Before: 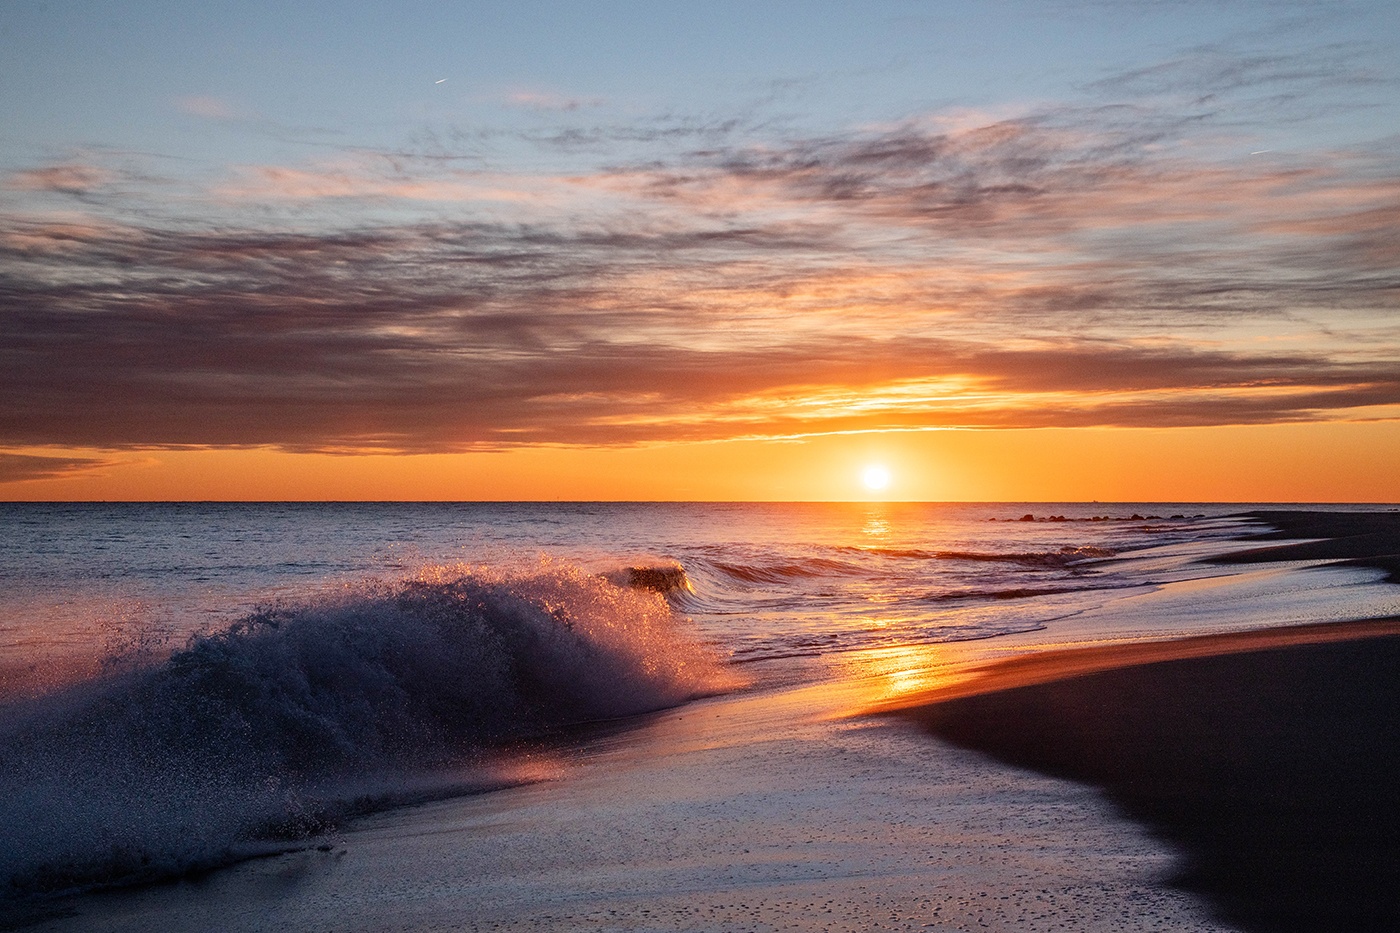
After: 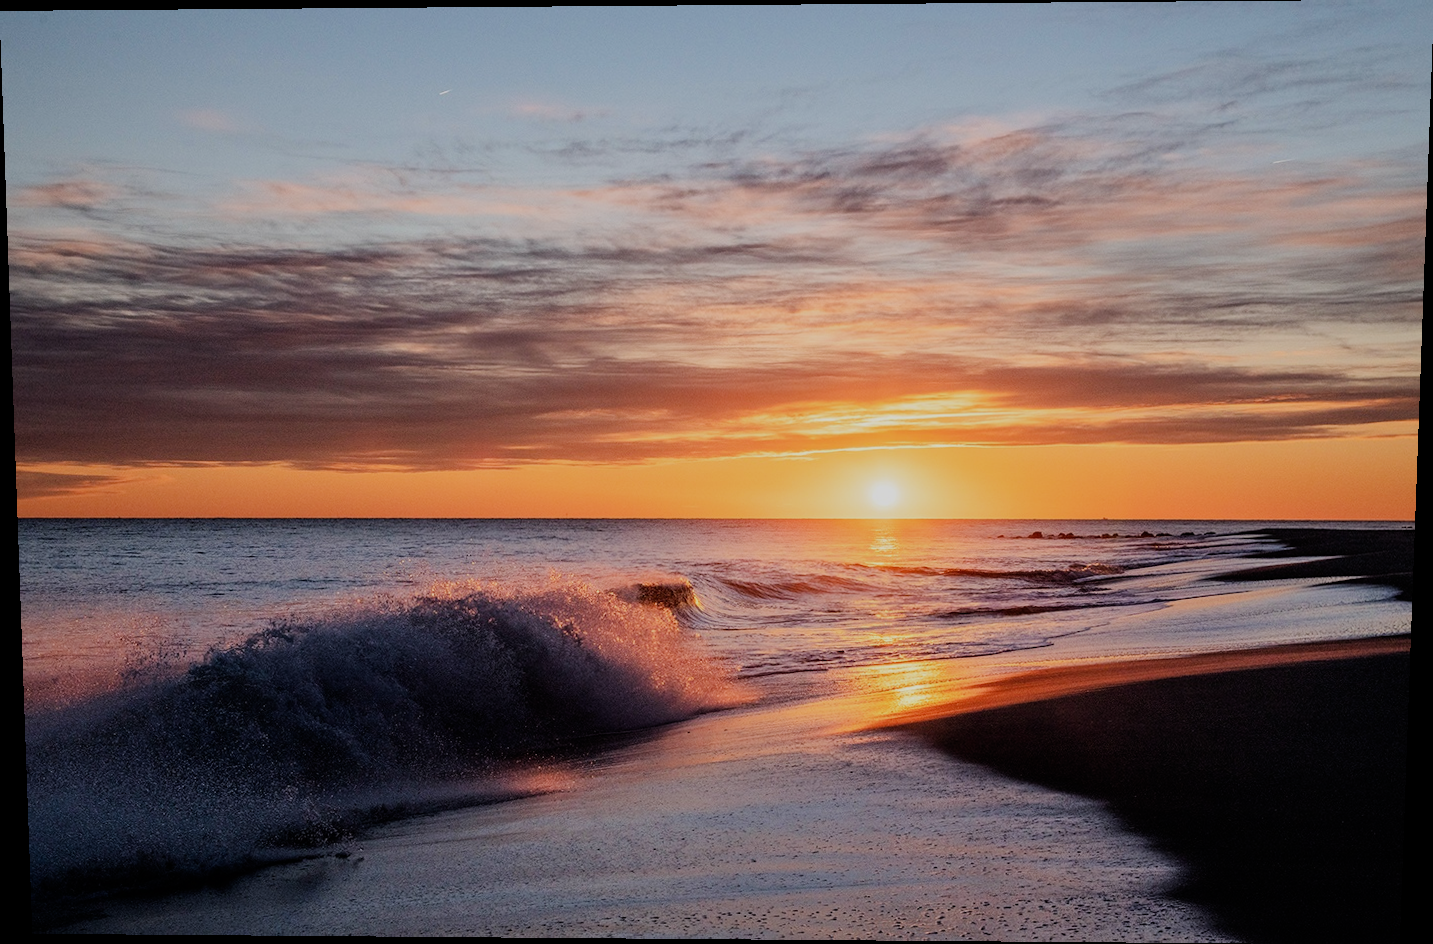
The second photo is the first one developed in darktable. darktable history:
filmic rgb: black relative exposure -7.65 EV, white relative exposure 4.56 EV, hardness 3.61
rotate and perspective: lens shift (vertical) 0.048, lens shift (horizontal) -0.024, automatic cropping off
